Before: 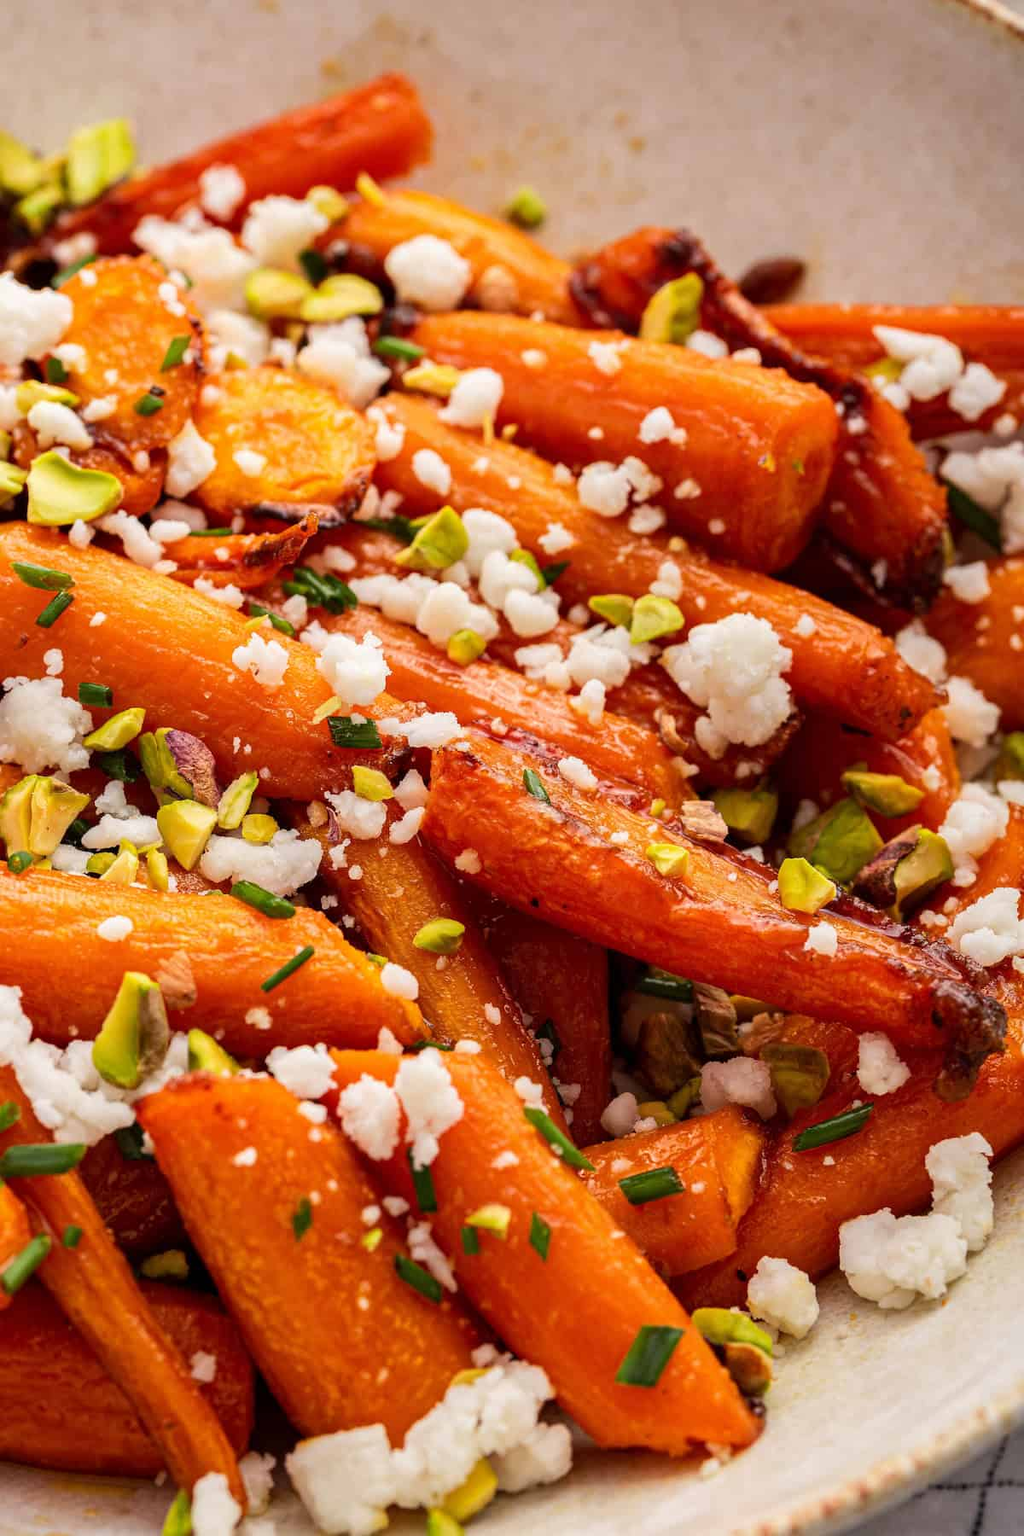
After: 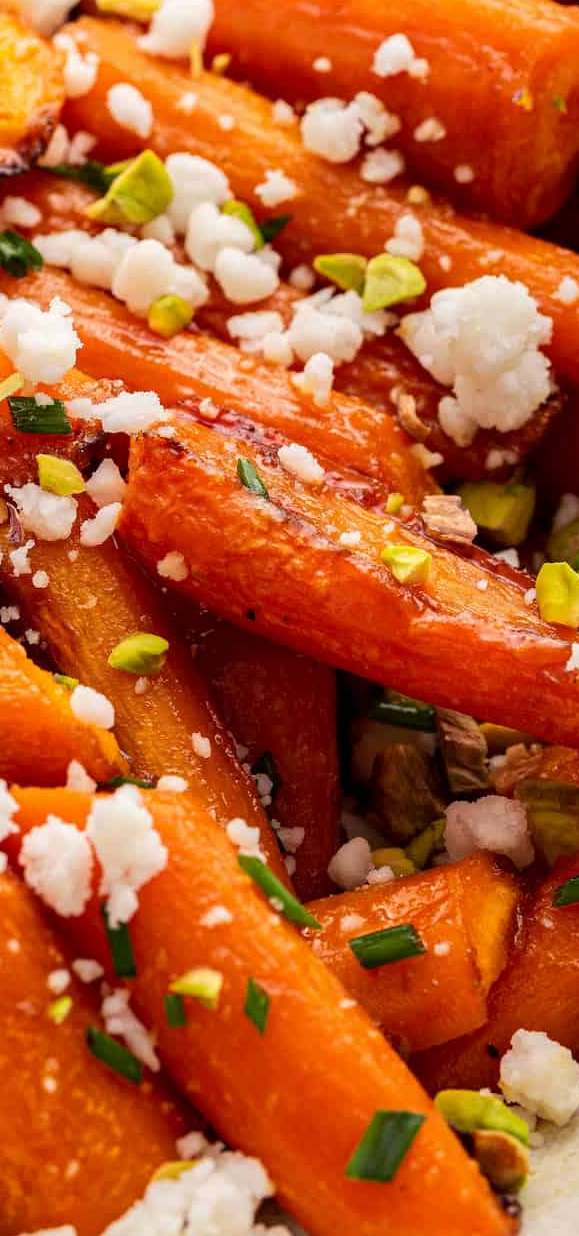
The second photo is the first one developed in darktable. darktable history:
crop: left 31.379%, top 24.658%, right 20.326%, bottom 6.628%
exposure: black level correction 0.001, compensate highlight preservation false
